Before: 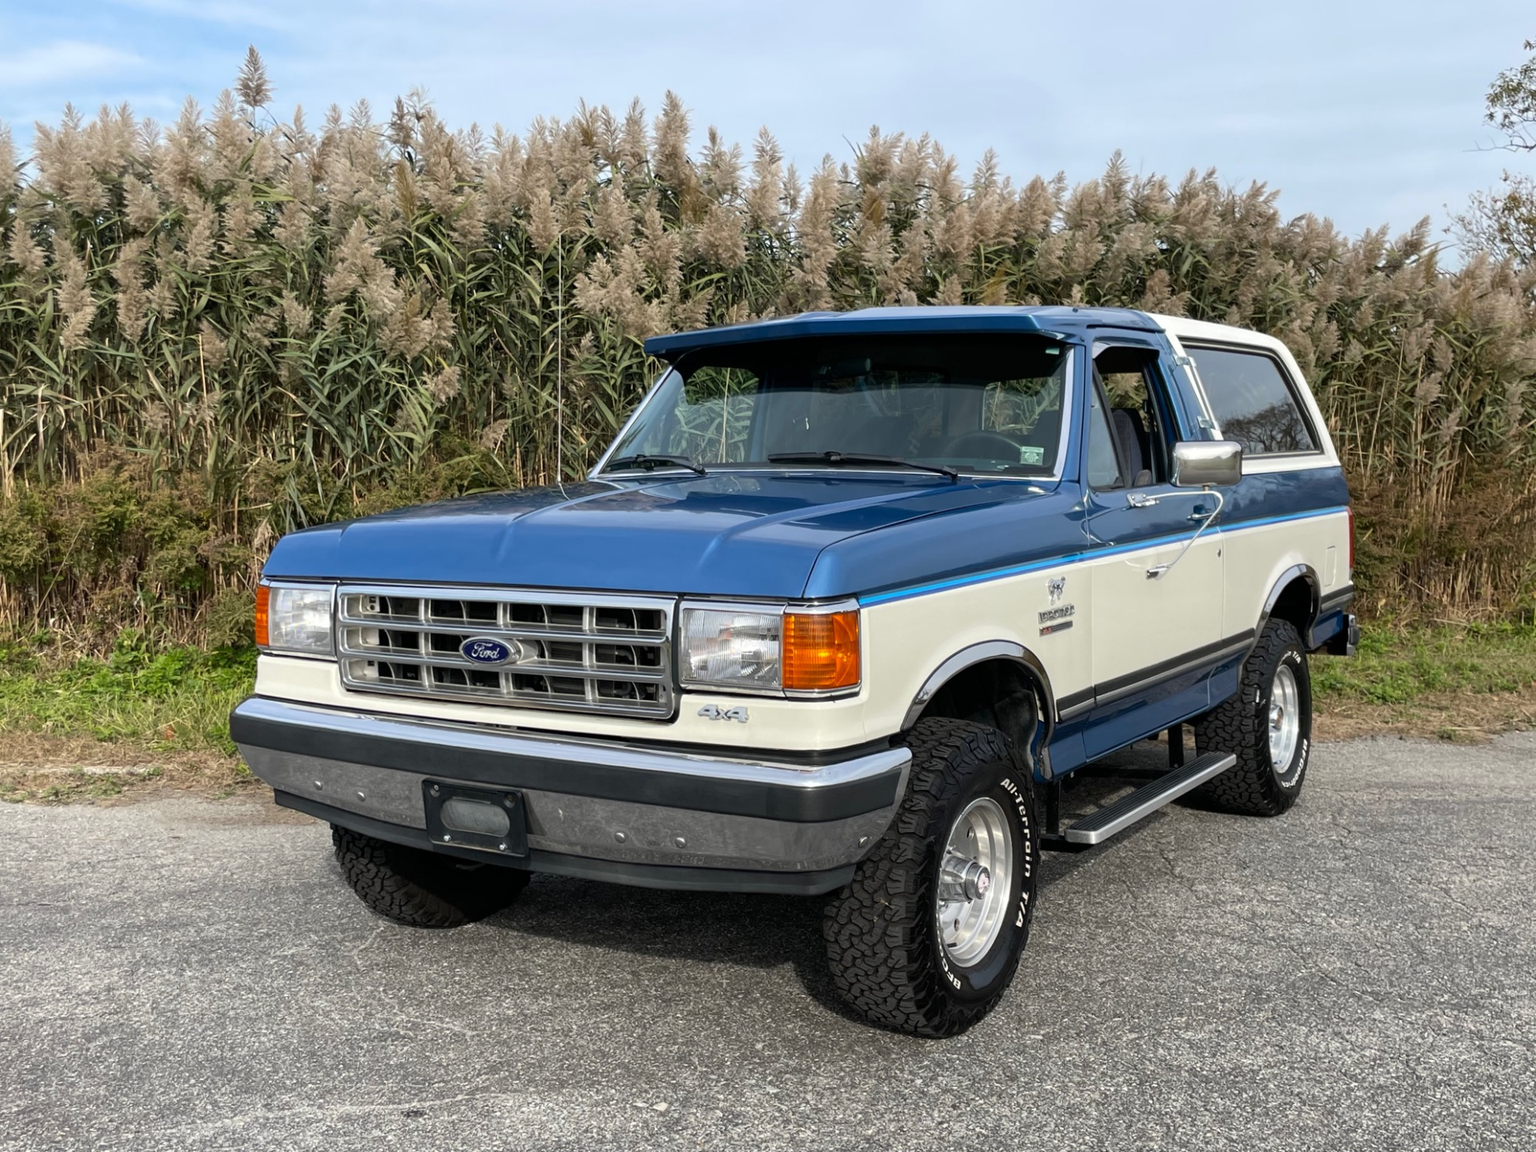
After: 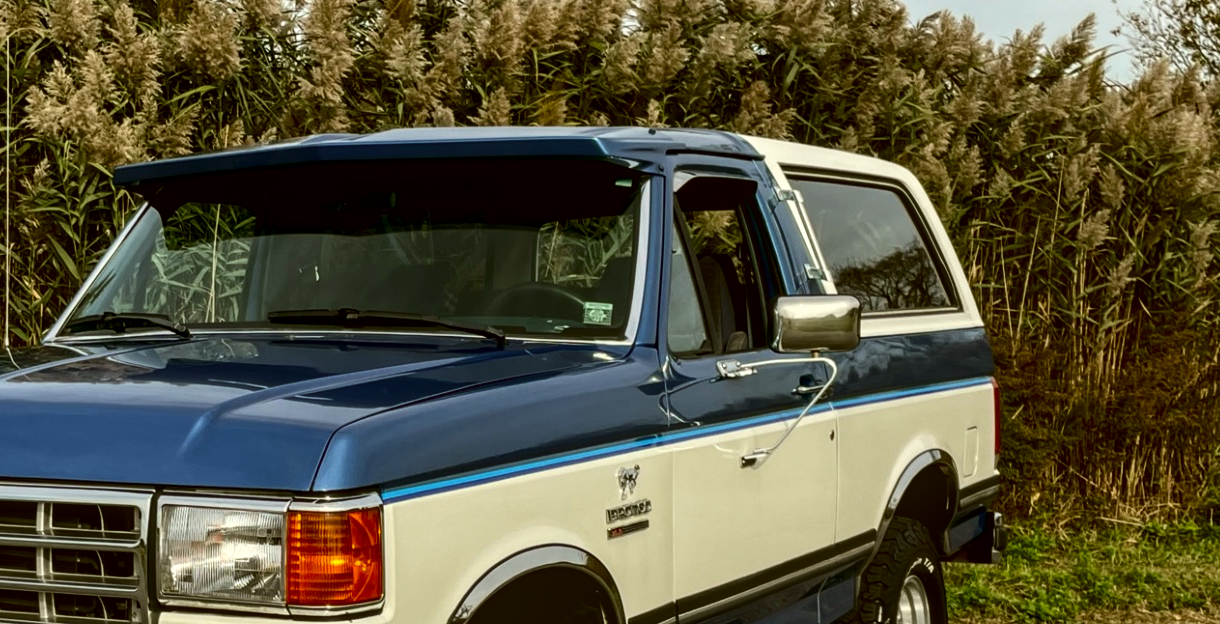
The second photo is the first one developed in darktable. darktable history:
contrast brightness saturation: contrast 0.191, brightness -0.232, saturation 0.109
color correction: highlights a* -1.27, highlights b* 10.65, shadows a* 0.625, shadows b* 19.84
local contrast: highlights 56%, shadows 53%, detail 130%, midtone range 0.448
crop: left 36.05%, top 17.822%, right 0.377%, bottom 38.775%
